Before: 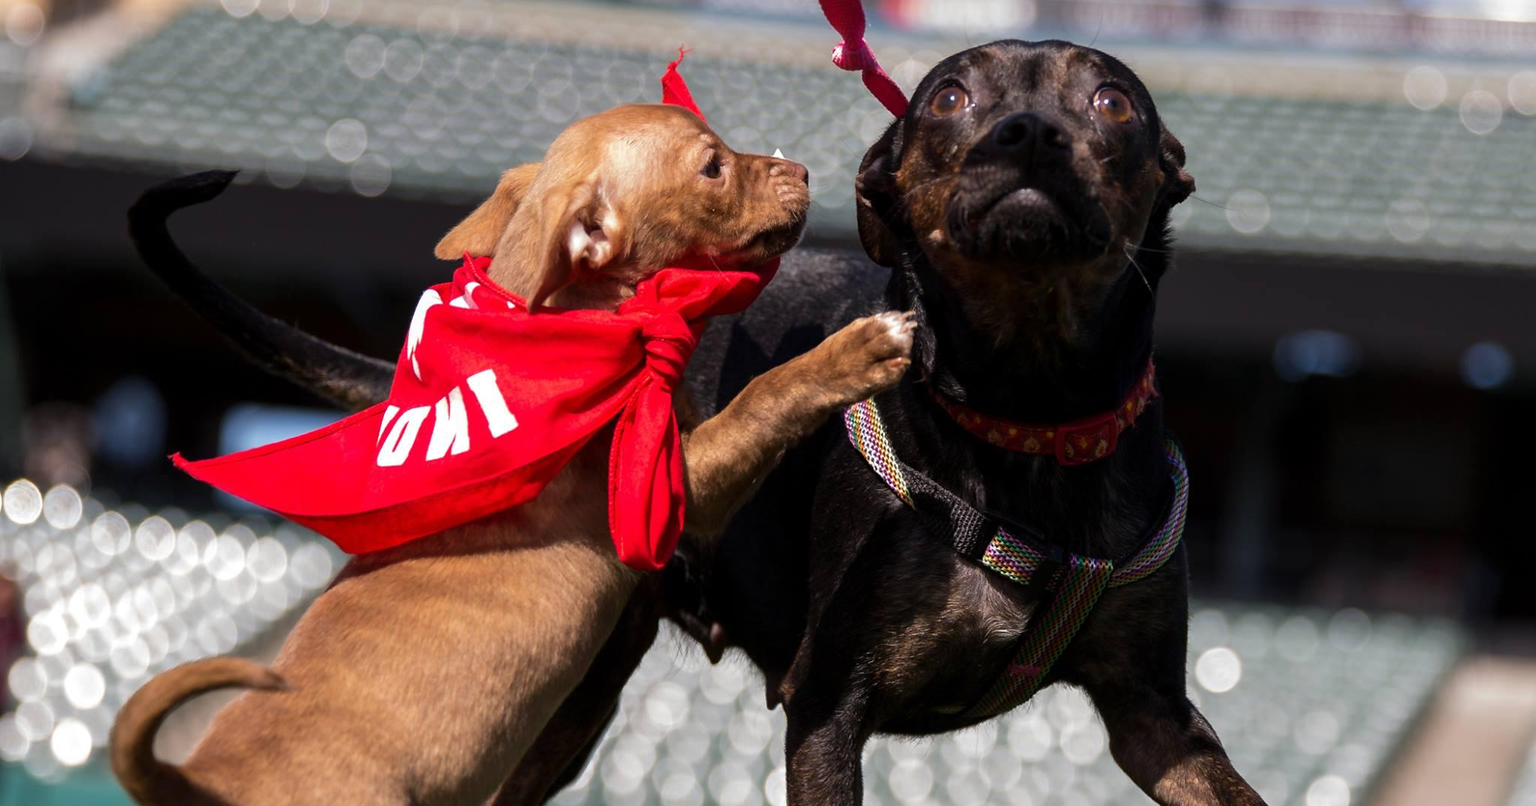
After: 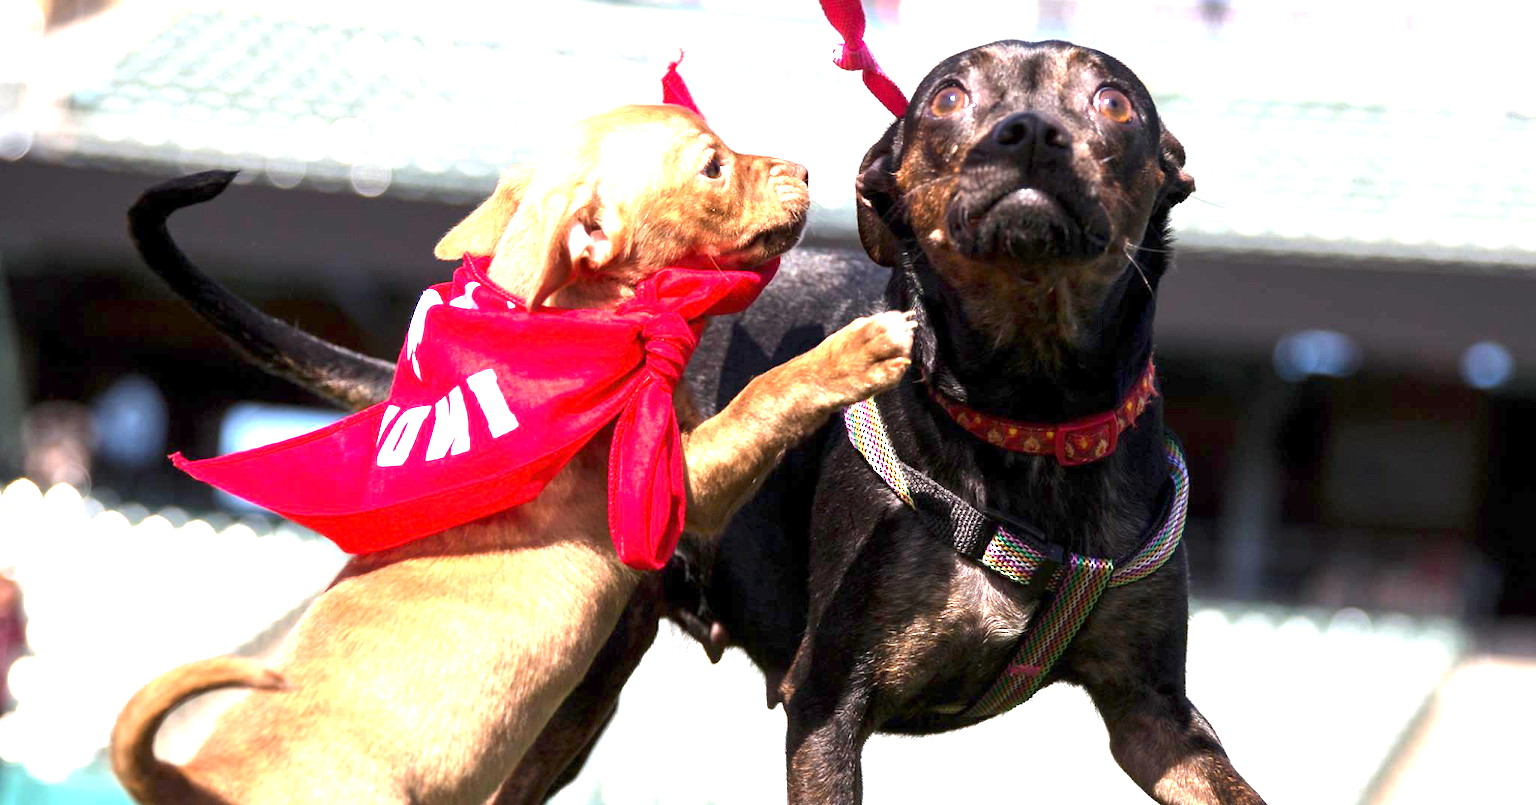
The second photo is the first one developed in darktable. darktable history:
exposure: exposure 2.221 EV, compensate highlight preservation false
